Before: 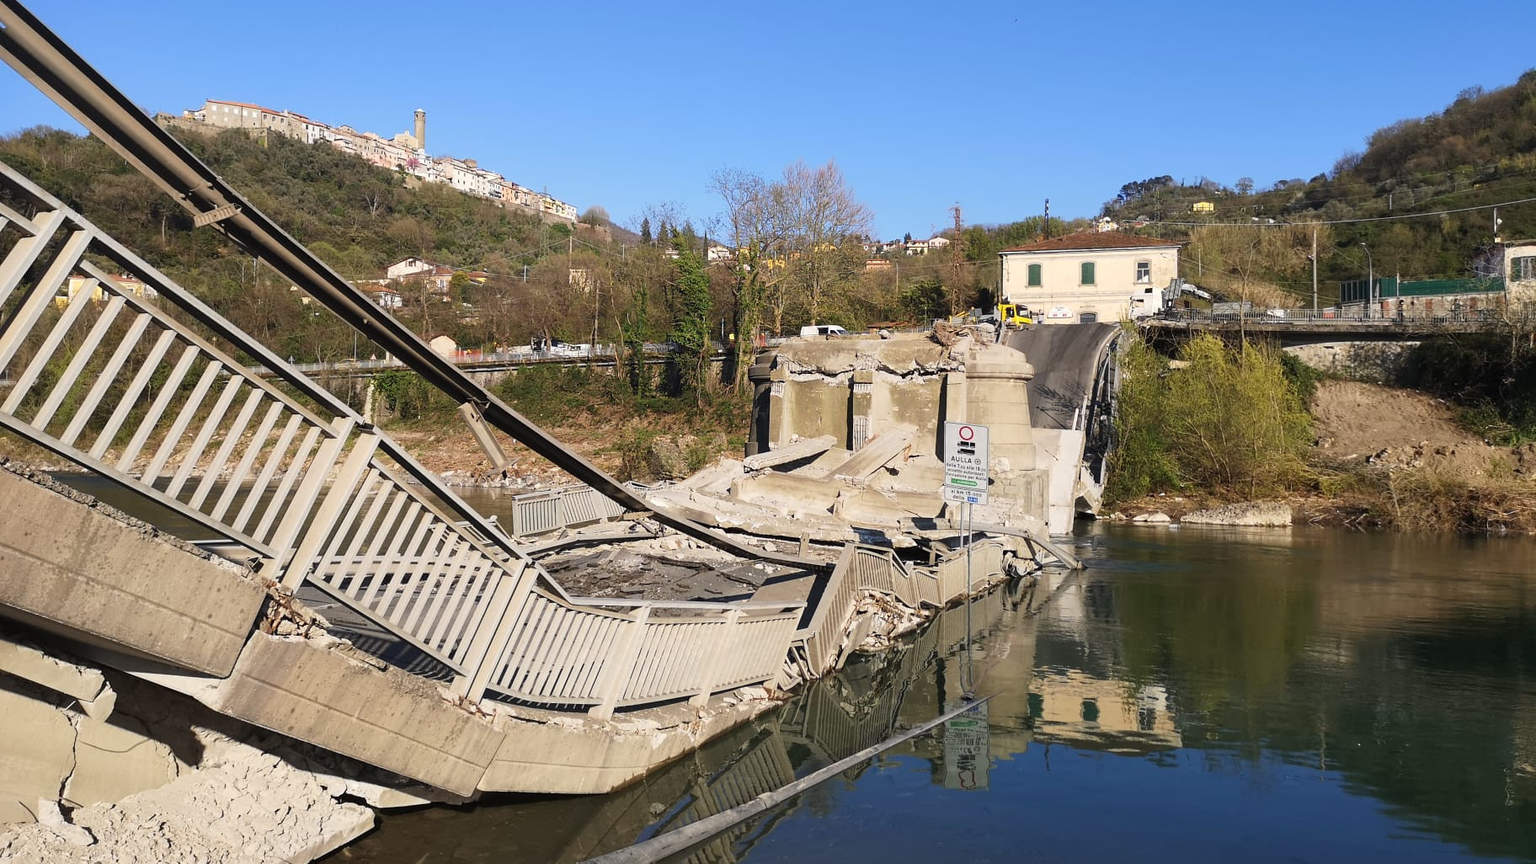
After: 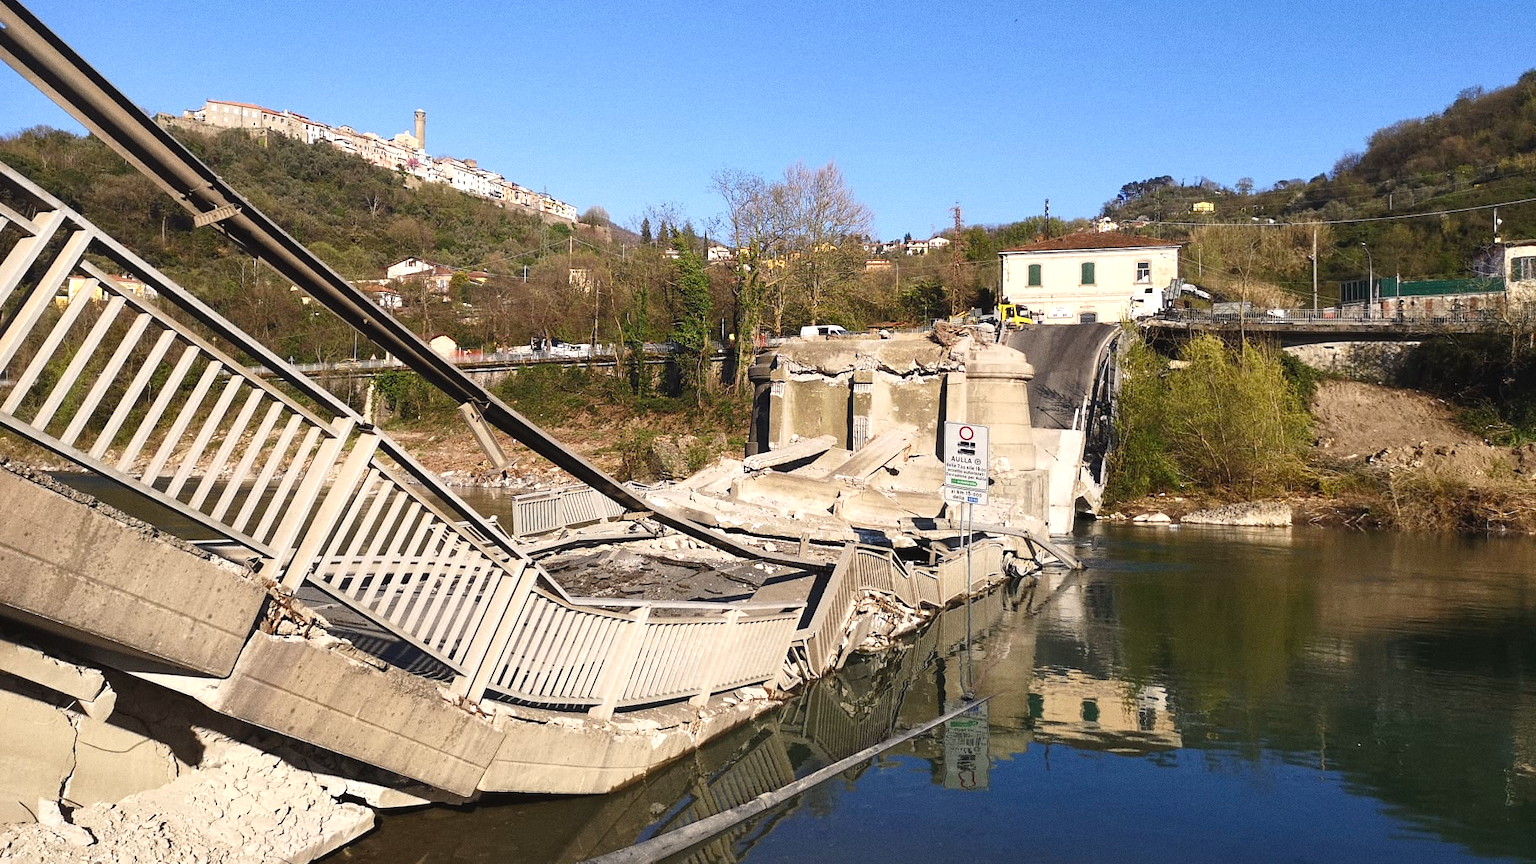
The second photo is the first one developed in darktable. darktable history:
color balance rgb: shadows lift › chroma 1%, shadows lift › hue 28.8°, power › hue 60°, highlights gain › chroma 1%, highlights gain › hue 60°, global offset › luminance 0.25%, perceptual saturation grading › highlights -20%, perceptual saturation grading › shadows 20%, perceptual brilliance grading › highlights 10%, perceptual brilliance grading › shadows -5%, global vibrance 19.67%
grain: on, module defaults
